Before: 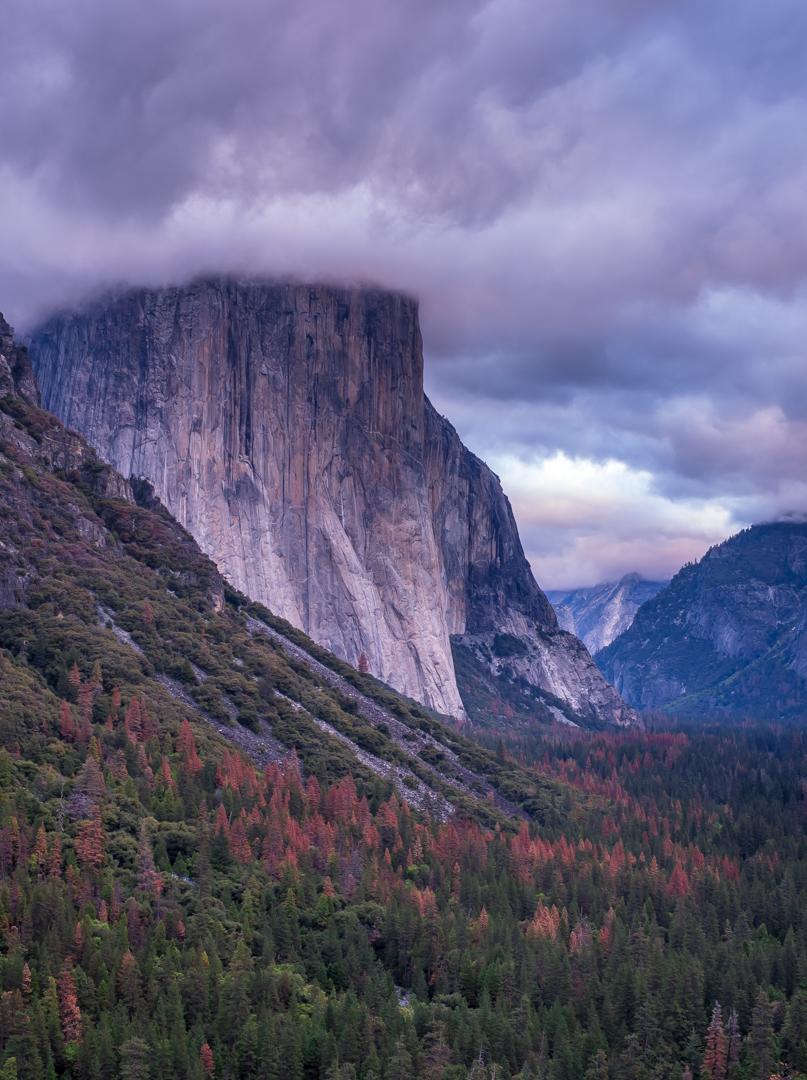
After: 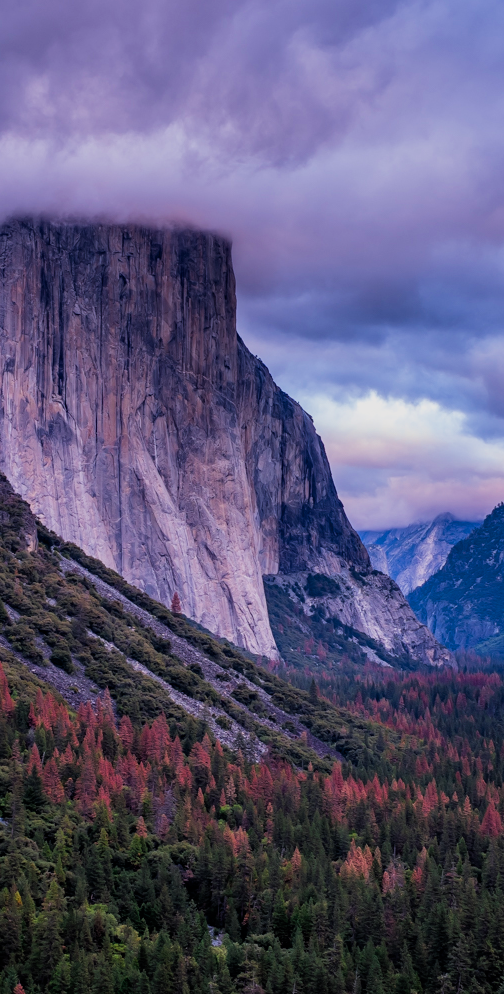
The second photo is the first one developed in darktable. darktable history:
crop and rotate: left 23.183%, top 5.629%, right 14.253%, bottom 2.3%
filmic rgb: black relative exposure -8.01 EV, white relative exposure 4.02 EV, hardness 4.16, latitude 49.89%, contrast 1.101
haze removal: compatibility mode true, adaptive false
color balance rgb: perceptual saturation grading › global saturation 25.045%
